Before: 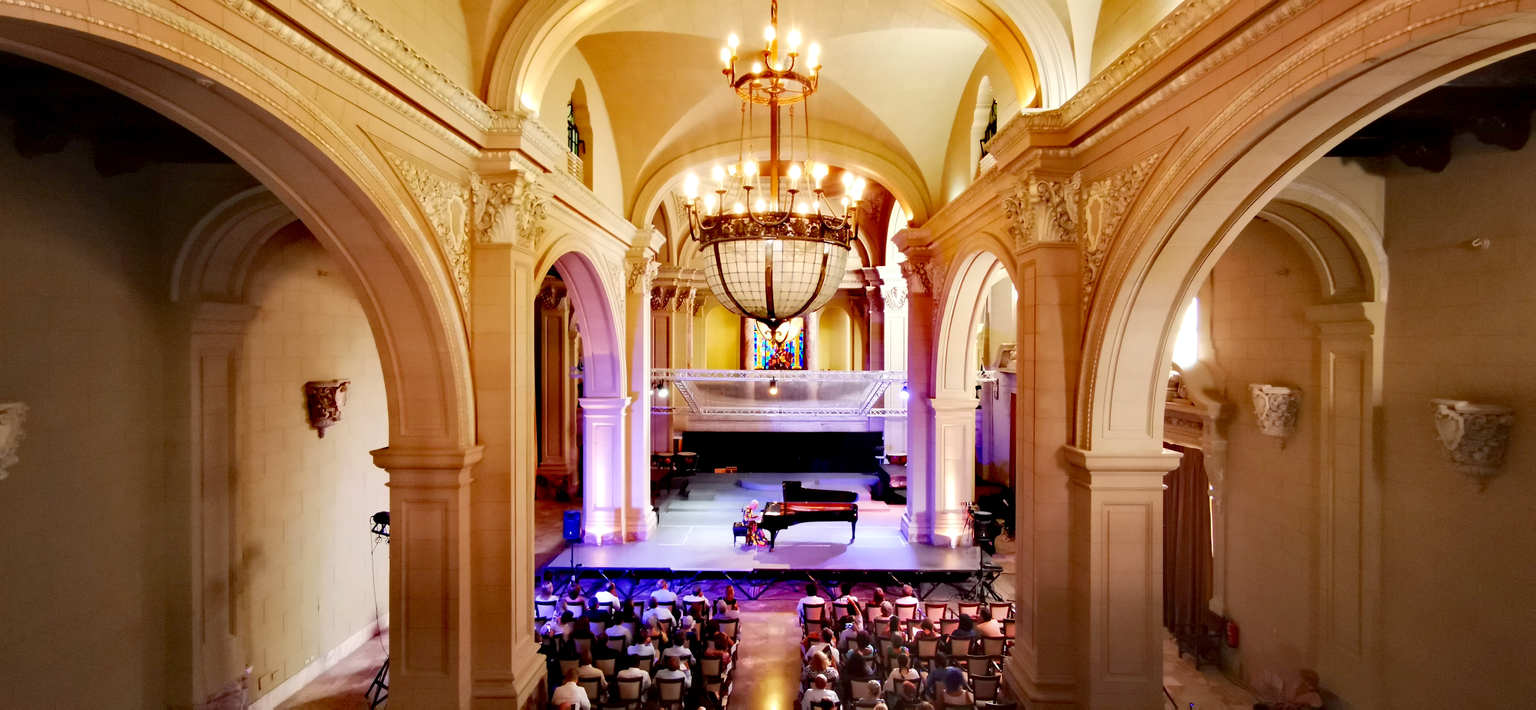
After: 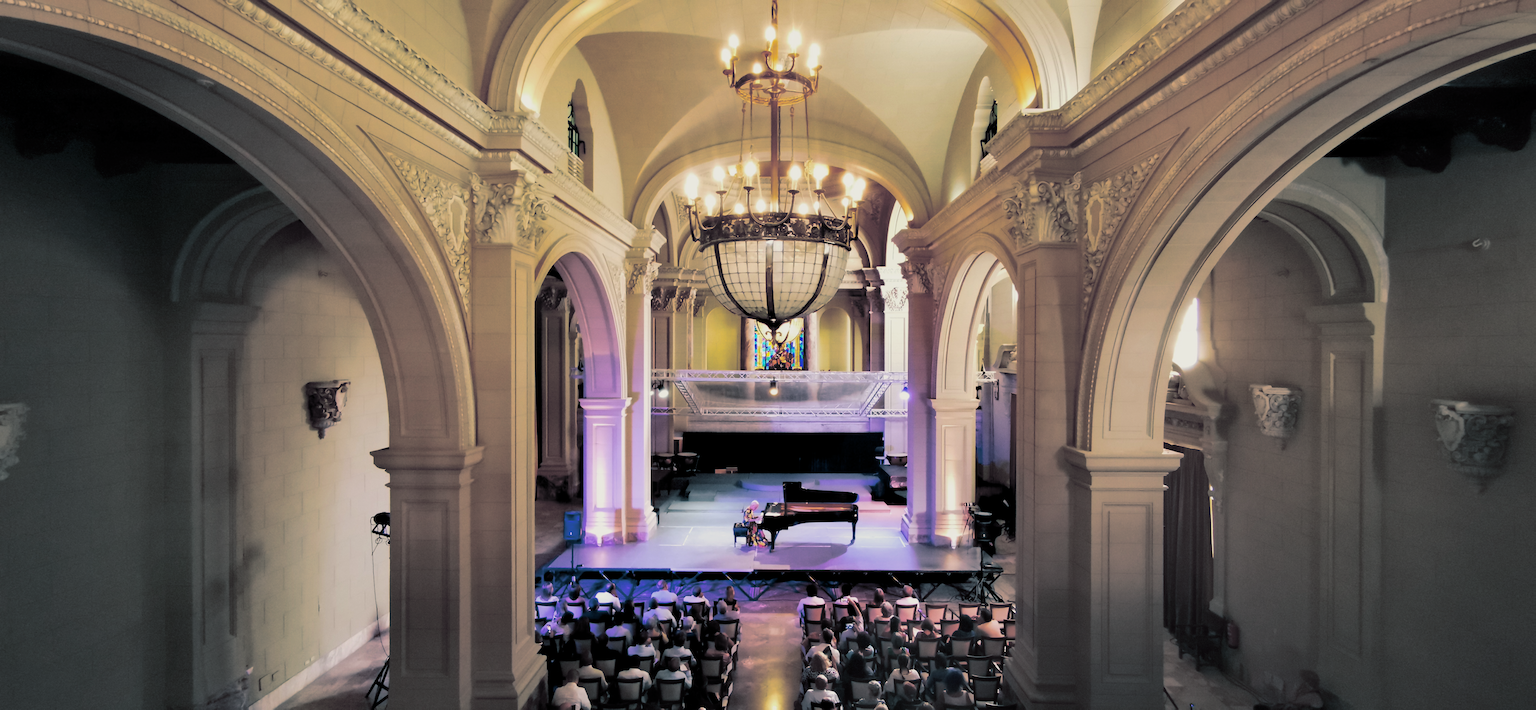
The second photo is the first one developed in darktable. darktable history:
exposure: exposure -0.36 EV, compensate highlight preservation false
contrast brightness saturation: saturation -0.05
split-toning: shadows › hue 205.2°, shadows › saturation 0.43, highlights › hue 54°, highlights › saturation 0.54
